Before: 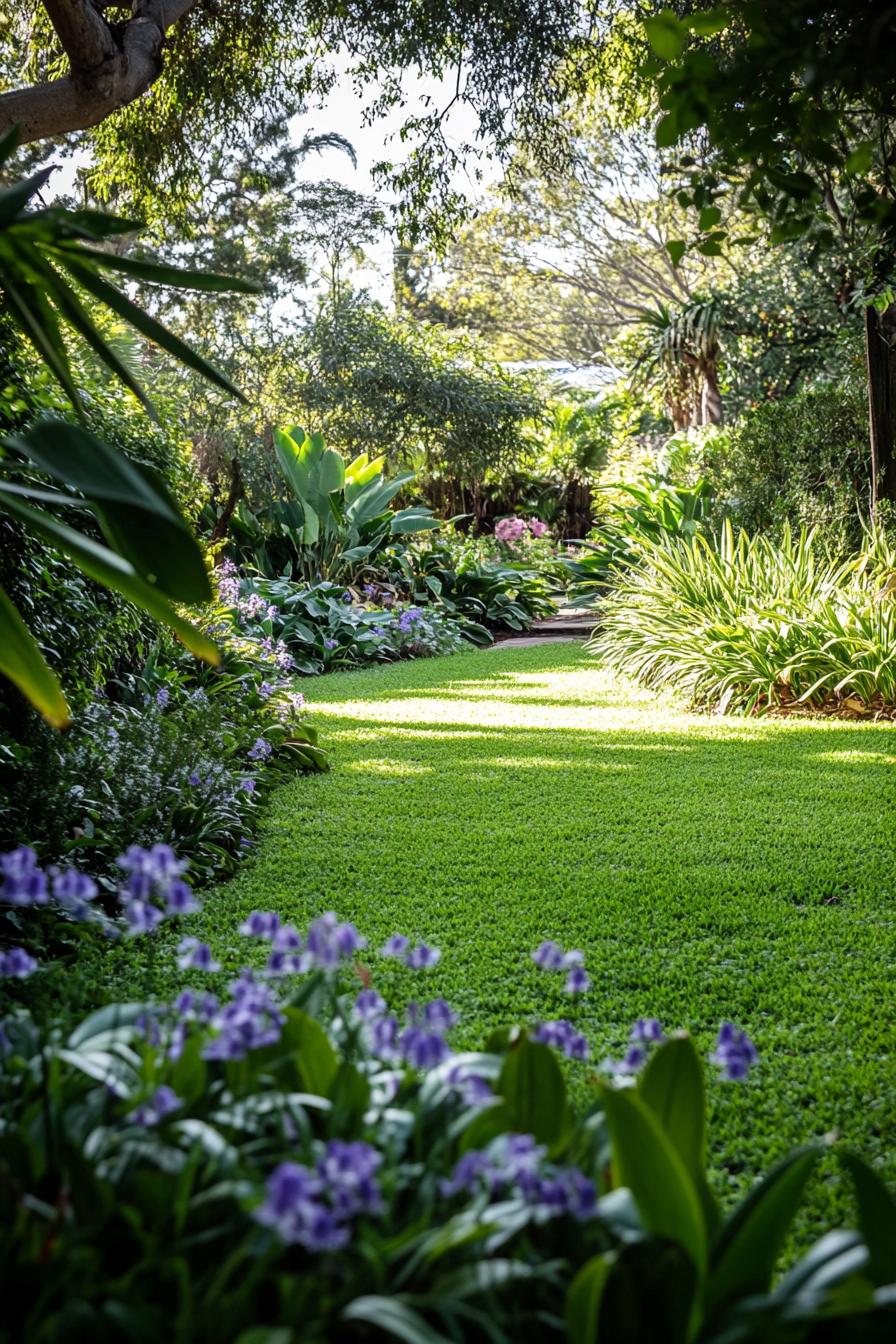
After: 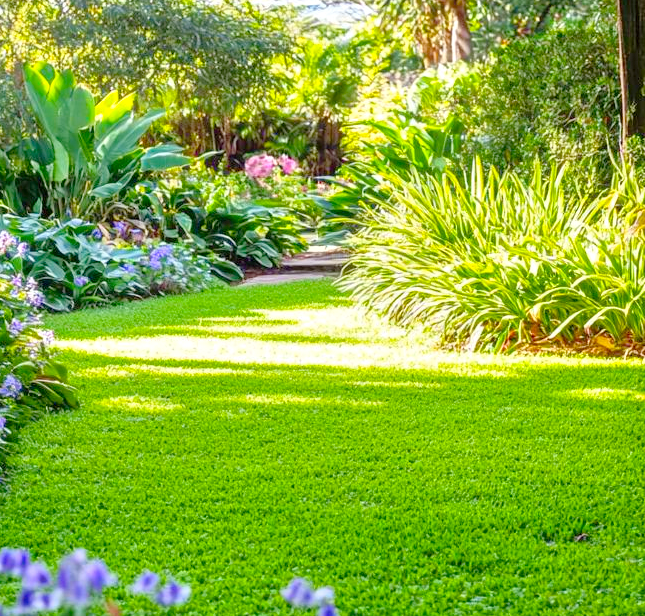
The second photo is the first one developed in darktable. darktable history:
tone equalizer: -8 EV 1 EV, -7 EV 1 EV, -6 EV 1 EV, -5 EV 1 EV, -4 EV 1 EV, -3 EV 0.75 EV, -2 EV 0.5 EV, -1 EV 0.25 EV
crop and rotate: left 27.938%, top 27.046%, bottom 27.046%
color balance rgb: perceptual saturation grading › global saturation 25%, global vibrance 20%
levels: levels [0, 0.43, 0.984]
